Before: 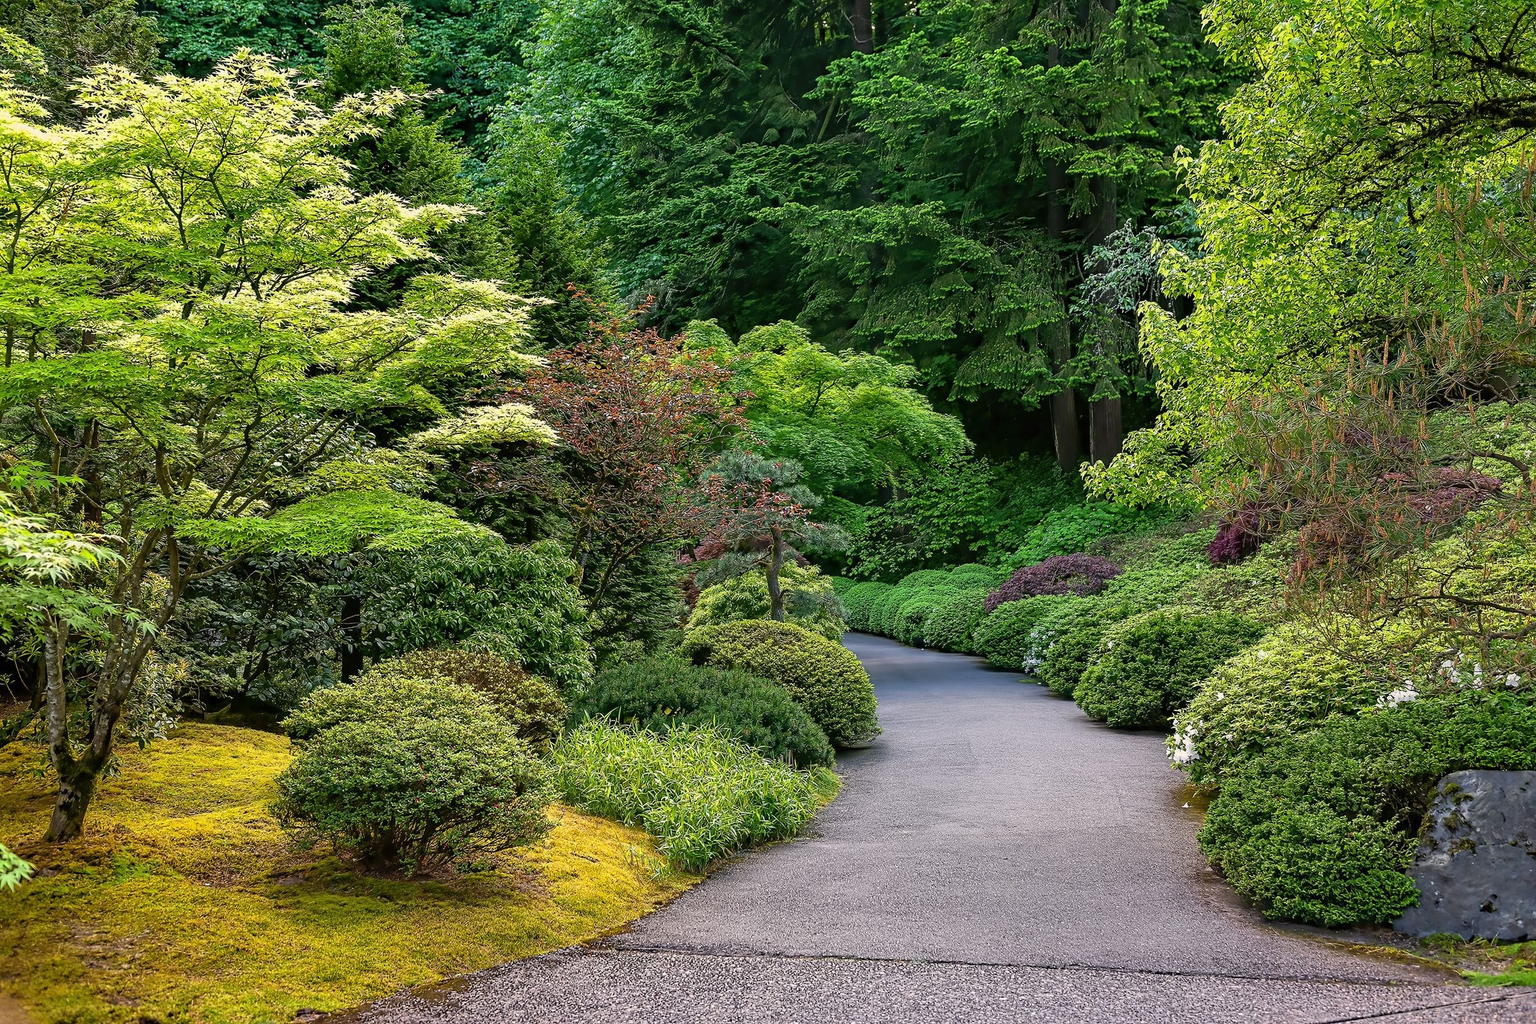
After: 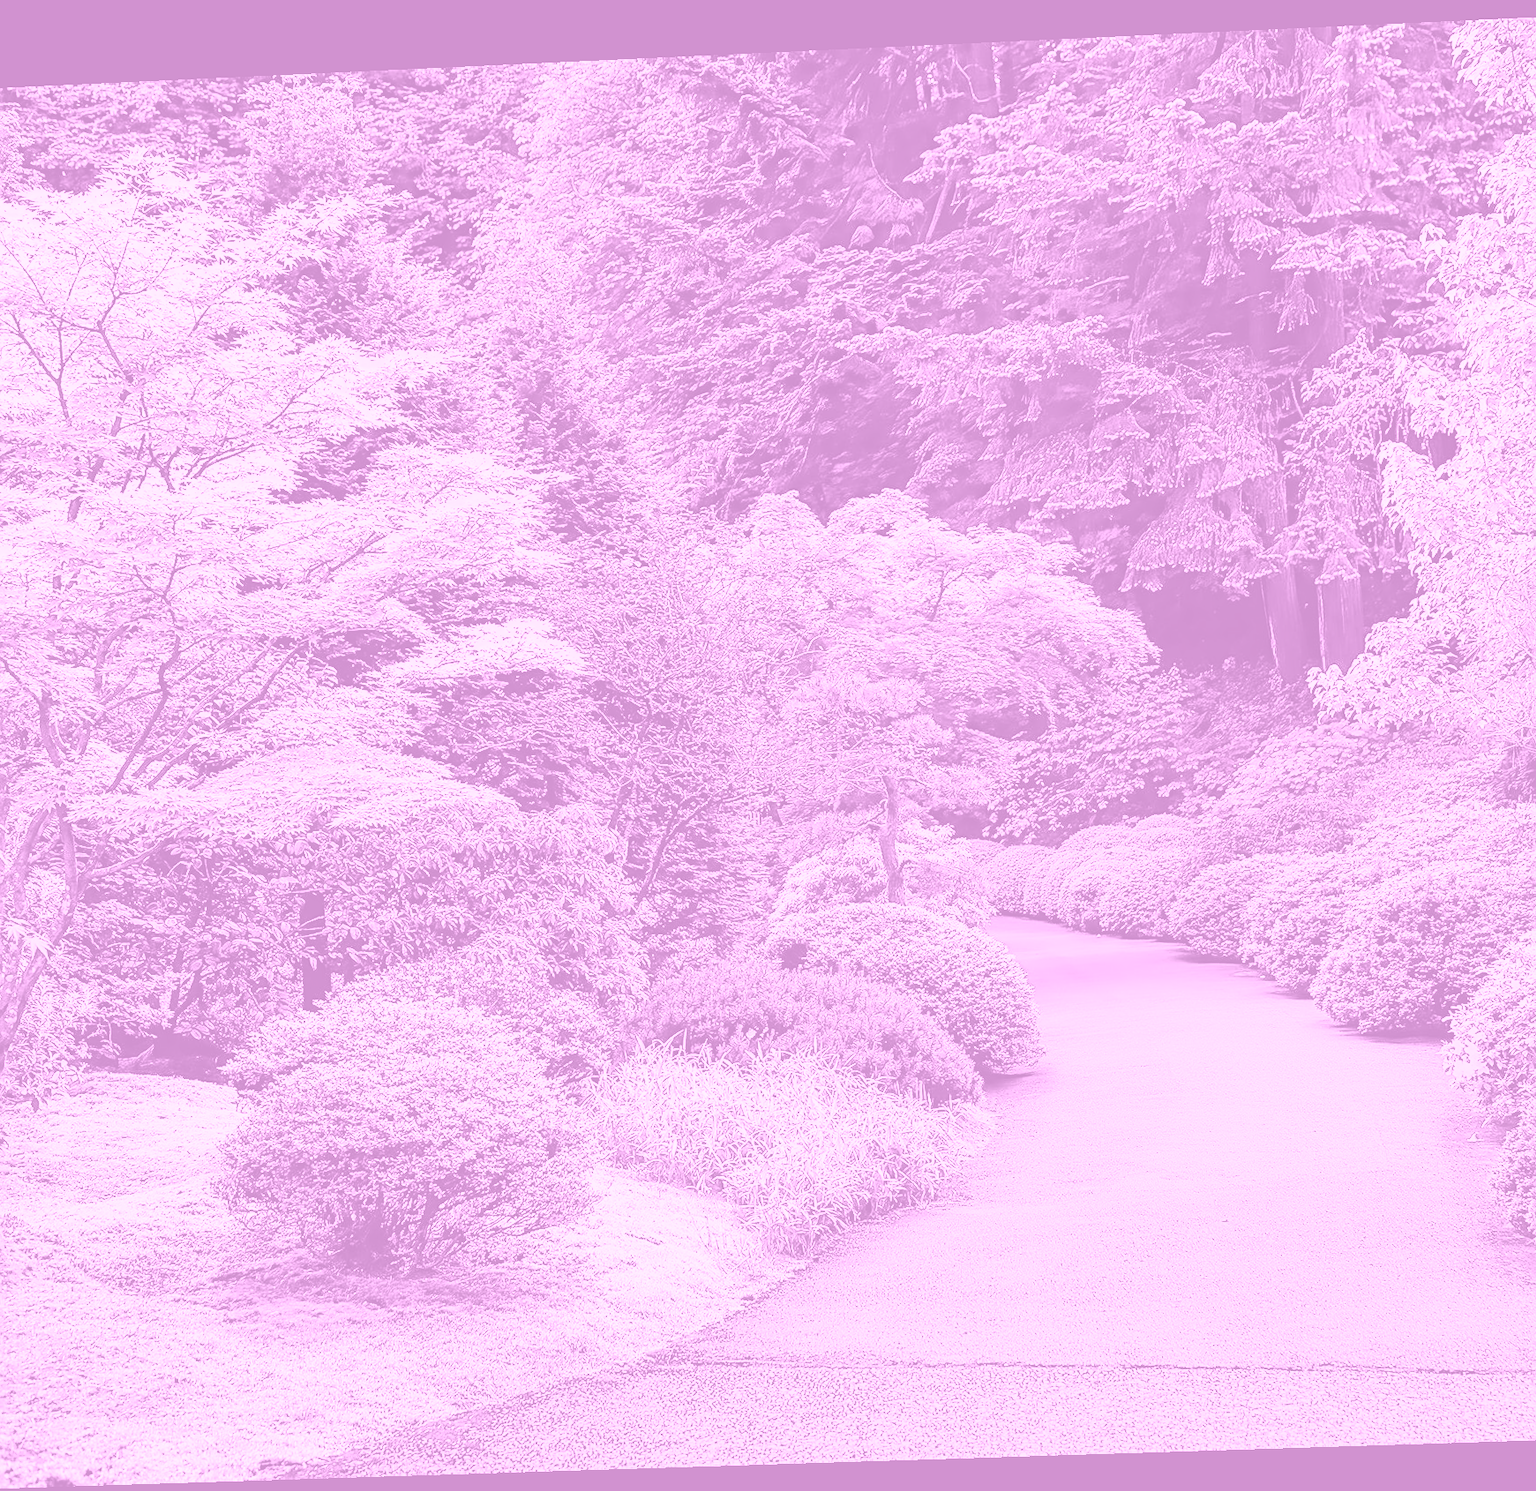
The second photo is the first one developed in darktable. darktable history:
crop and rotate: left 9.061%, right 20.142%
base curve: curves: ch0 [(0, 0) (0.028, 0.03) (0.121, 0.232) (0.46, 0.748) (0.859, 0.968) (1, 1)], preserve colors none
color balance rgb: perceptual saturation grading › global saturation 25%, perceptual brilliance grading › mid-tones 10%, perceptual brilliance grading › shadows 15%, global vibrance 20%
rotate and perspective: rotation -2.22°, lens shift (horizontal) -0.022, automatic cropping off
colorize: hue 331.2°, saturation 75%, source mix 30.28%, lightness 70.52%, version 1
color zones: curves: ch0 [(0, 0.497) (0.096, 0.361) (0.221, 0.538) (0.429, 0.5) (0.571, 0.5) (0.714, 0.5) (0.857, 0.5) (1, 0.497)]; ch1 [(0, 0.5) (0.143, 0.5) (0.257, -0.002) (0.429, 0.04) (0.571, -0.001) (0.714, -0.015) (0.857, 0.024) (1, 0.5)]
contrast brightness saturation: saturation 0.5
sharpen: on, module defaults
